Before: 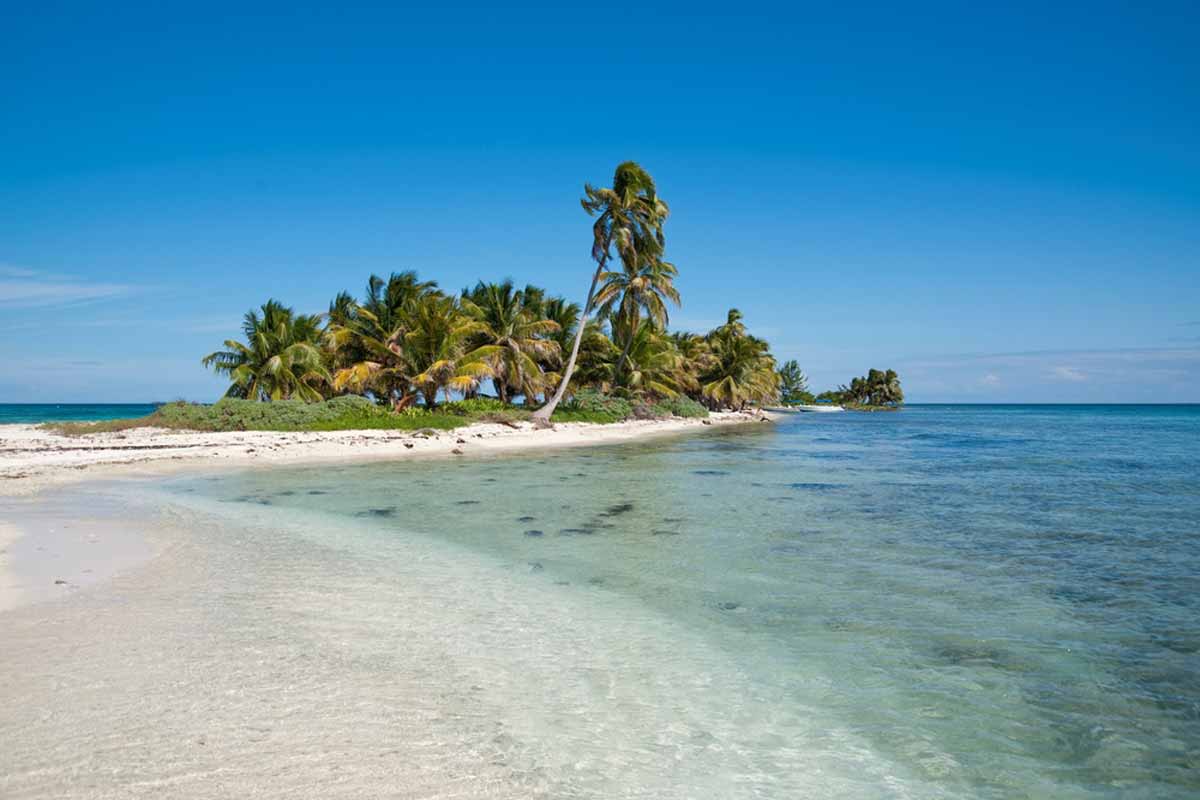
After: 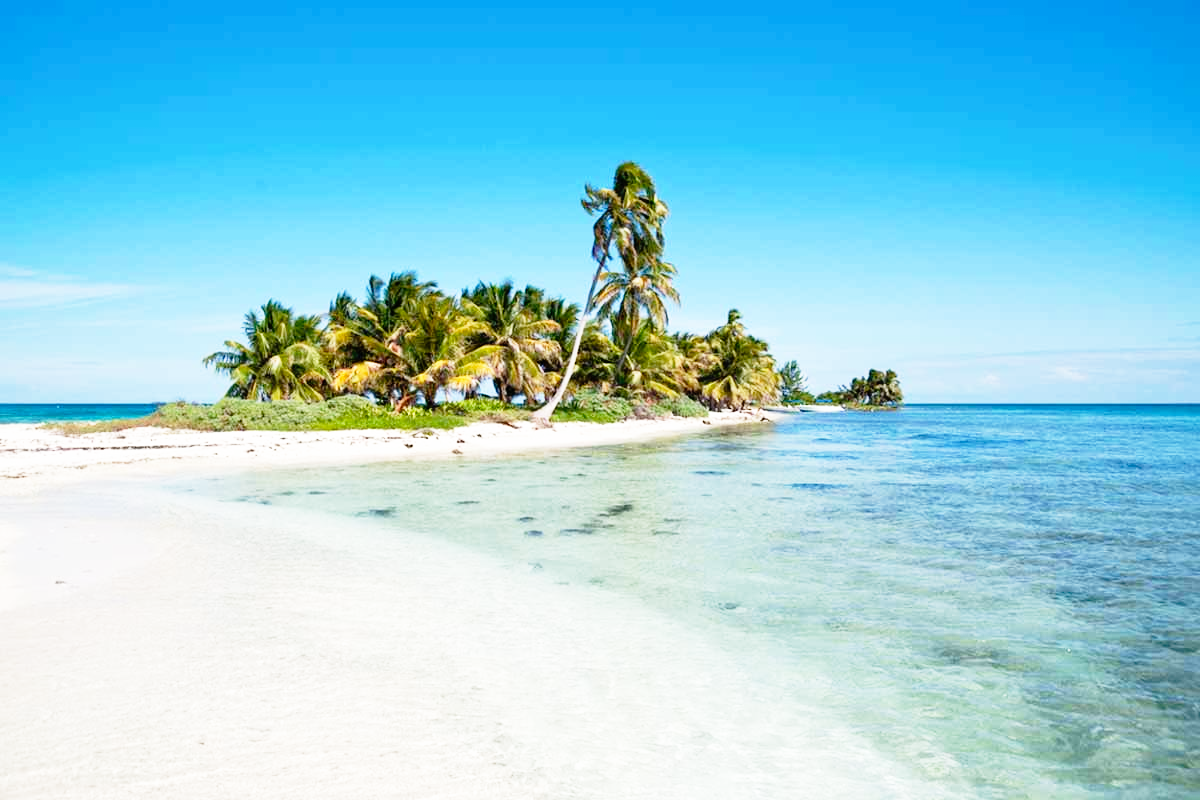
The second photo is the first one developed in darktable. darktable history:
exposure: compensate highlight preservation false
base curve: curves: ch0 [(0, 0) (0.012, 0.01) (0.073, 0.168) (0.31, 0.711) (0.645, 0.957) (1, 1)], preserve colors none
